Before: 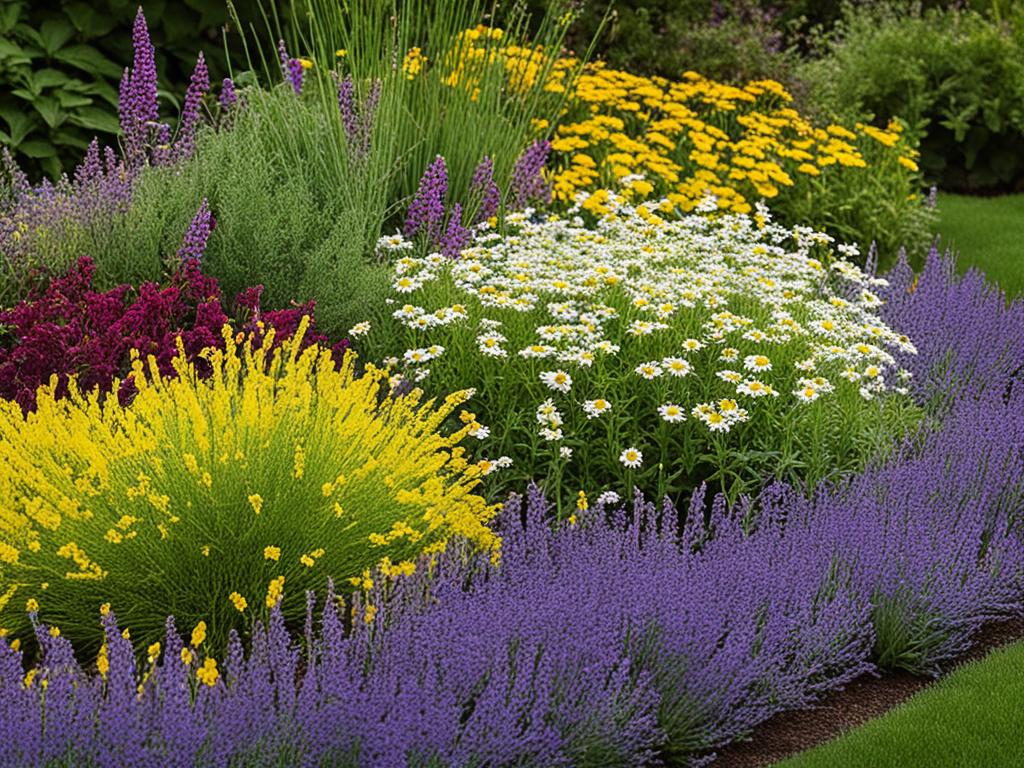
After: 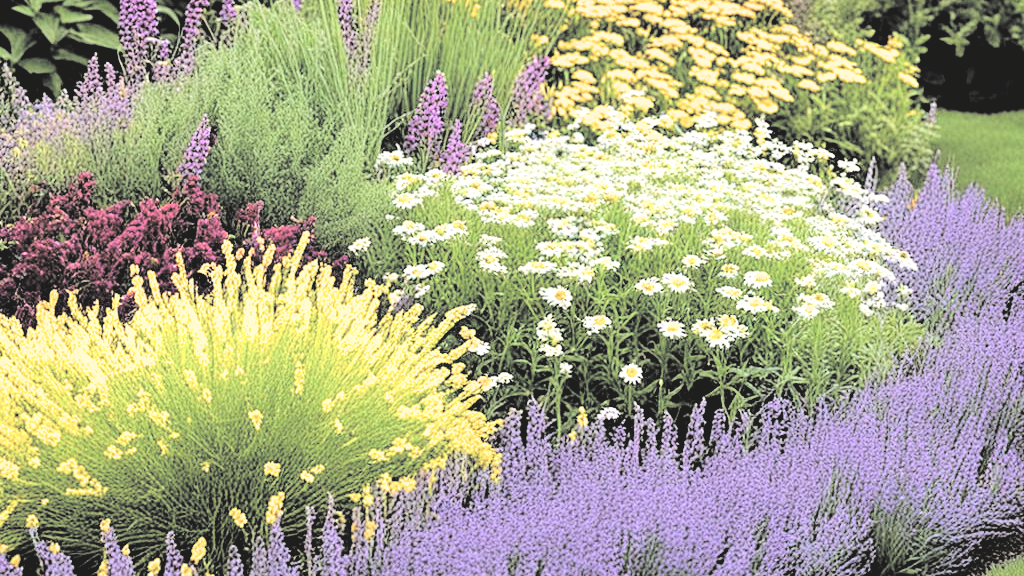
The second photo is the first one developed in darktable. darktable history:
contrast brightness saturation: brightness 0.999
filmic rgb: black relative exposure -8.27 EV, white relative exposure 2.23 EV, hardness 7.06, latitude 84.75%, contrast 1.695, highlights saturation mix -4.04%, shadows ↔ highlights balance -2.64%
crop: top 11.015%, bottom 13.888%
